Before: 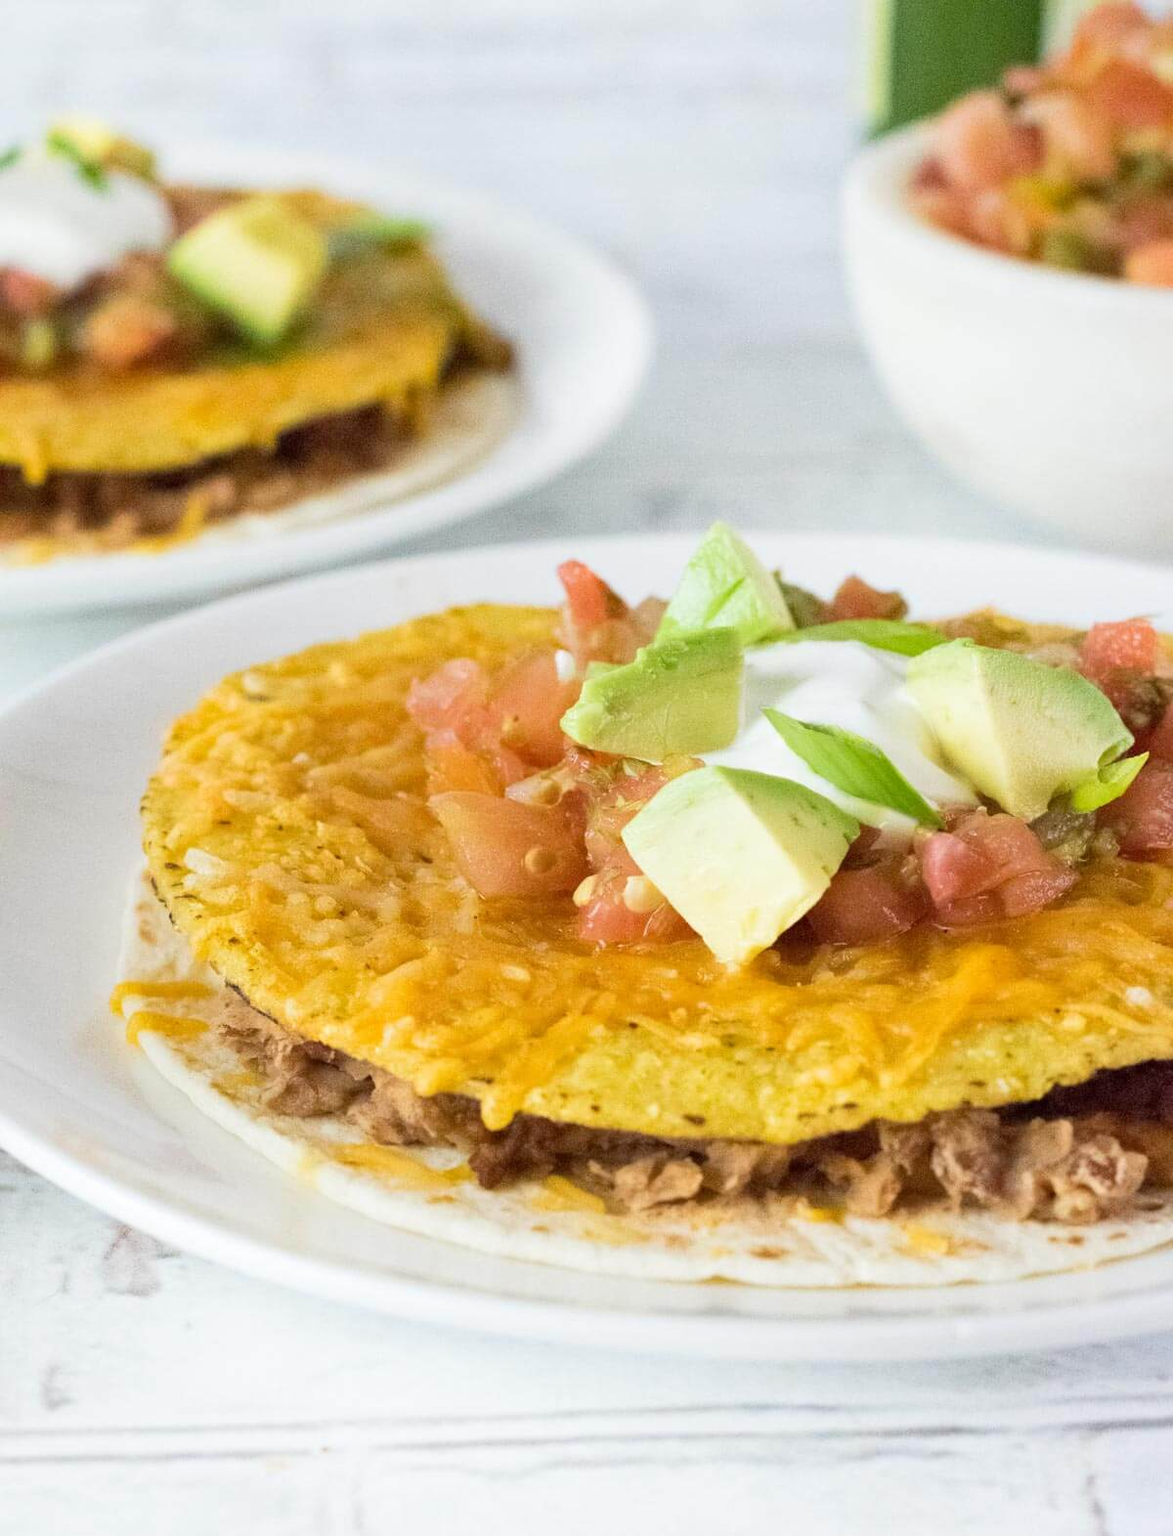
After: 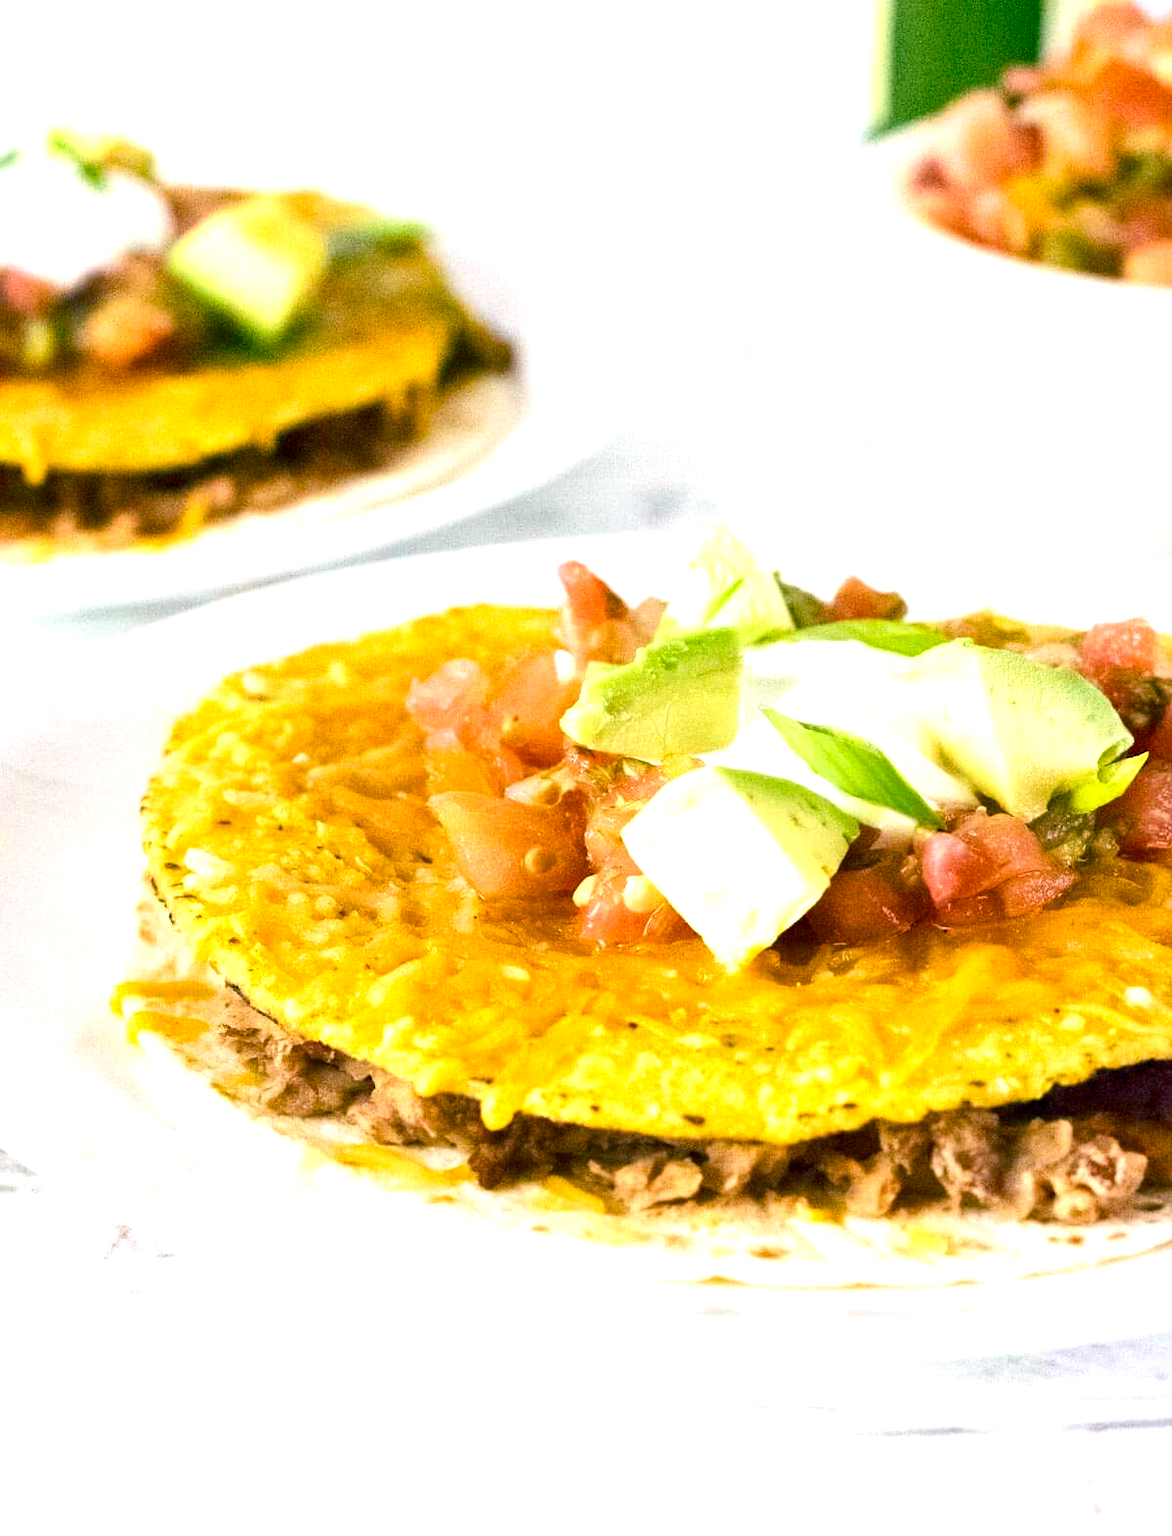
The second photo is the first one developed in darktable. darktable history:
exposure: black level correction 0, exposure 0.7 EV, compensate exposure bias true, compensate highlight preservation false
contrast brightness saturation: contrast 0.07, brightness -0.13, saturation 0.06
color balance rgb: shadows lift › luminance -28.76%, shadows lift › chroma 10%, shadows lift › hue 230°, power › chroma 0.5%, power › hue 215°, highlights gain › luminance 7.14%, highlights gain › chroma 1%, highlights gain › hue 50°, global offset › luminance -0.29%, global offset › hue 260°, perceptual saturation grading › global saturation 20%, perceptual saturation grading › highlights -13.92%, perceptual saturation grading › shadows 50%
